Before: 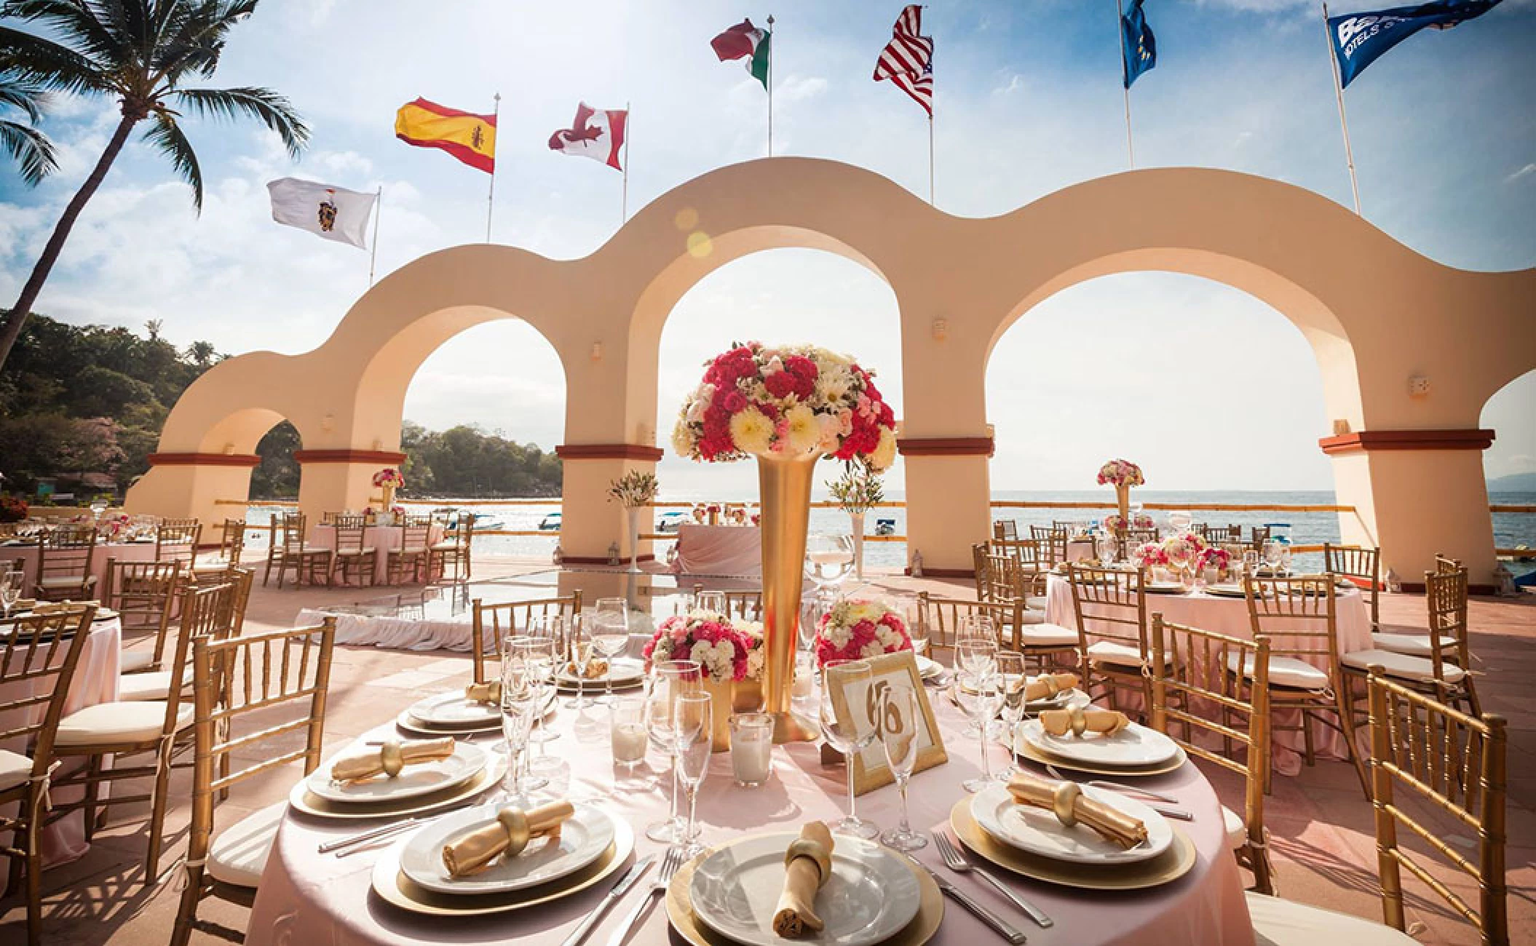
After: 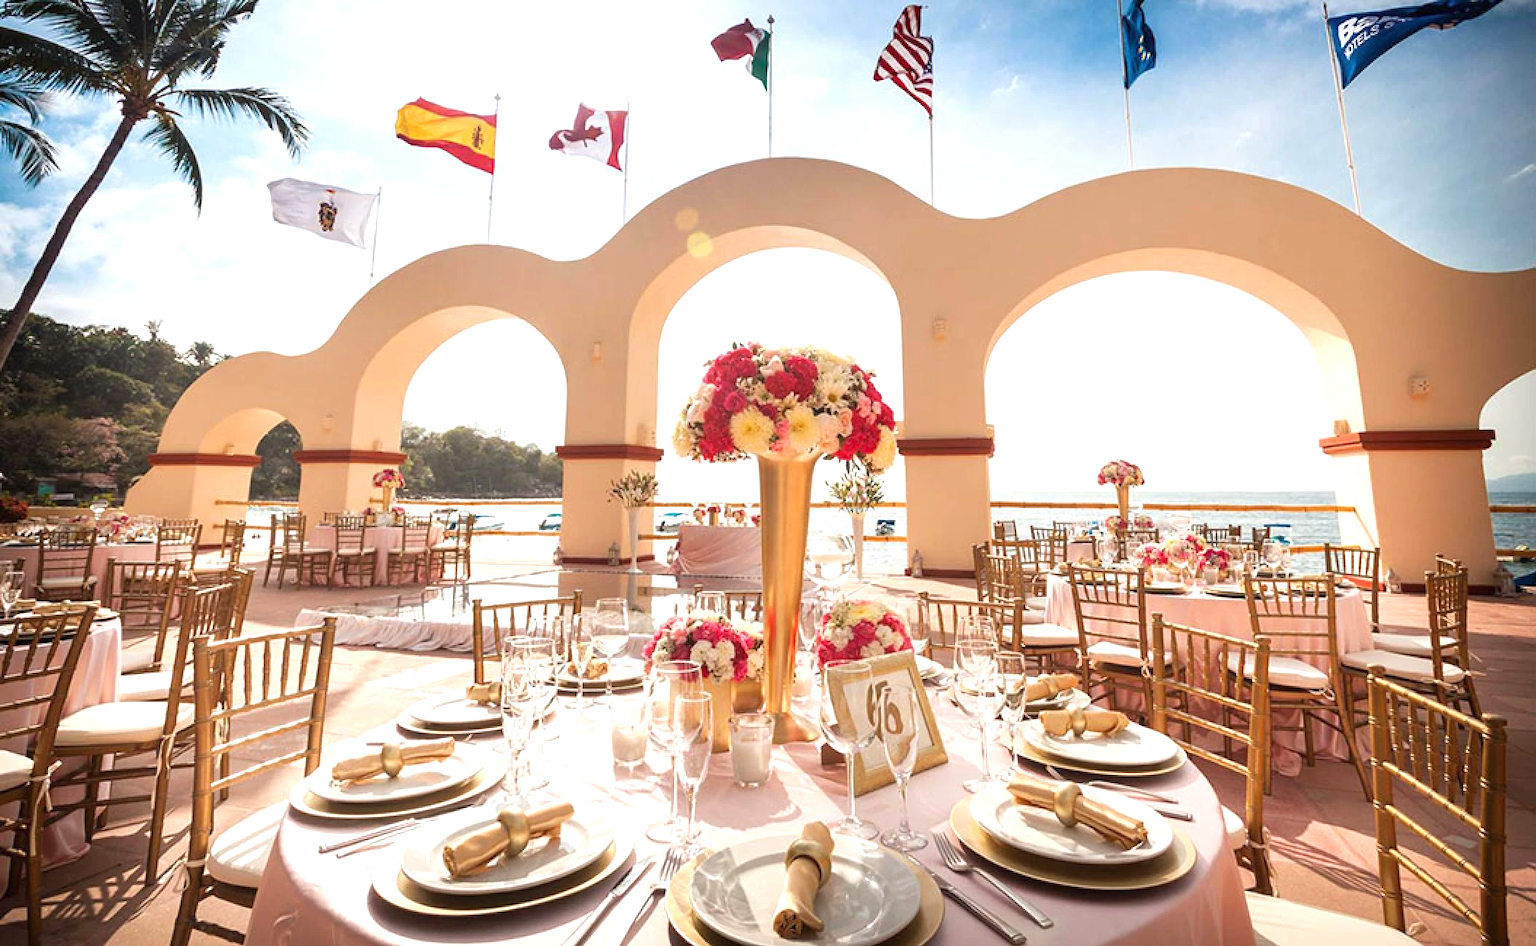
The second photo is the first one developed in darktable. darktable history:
exposure: exposure 0.49 EV, compensate exposure bias true, compensate highlight preservation false
